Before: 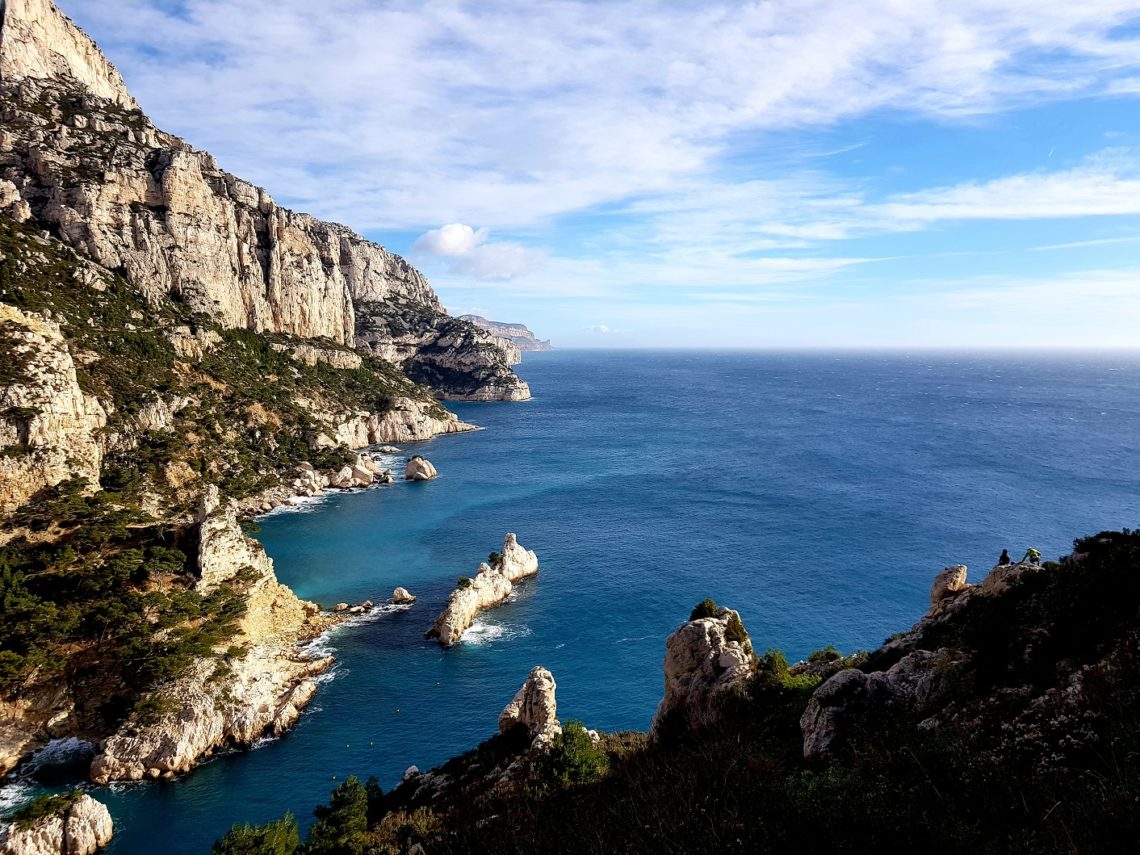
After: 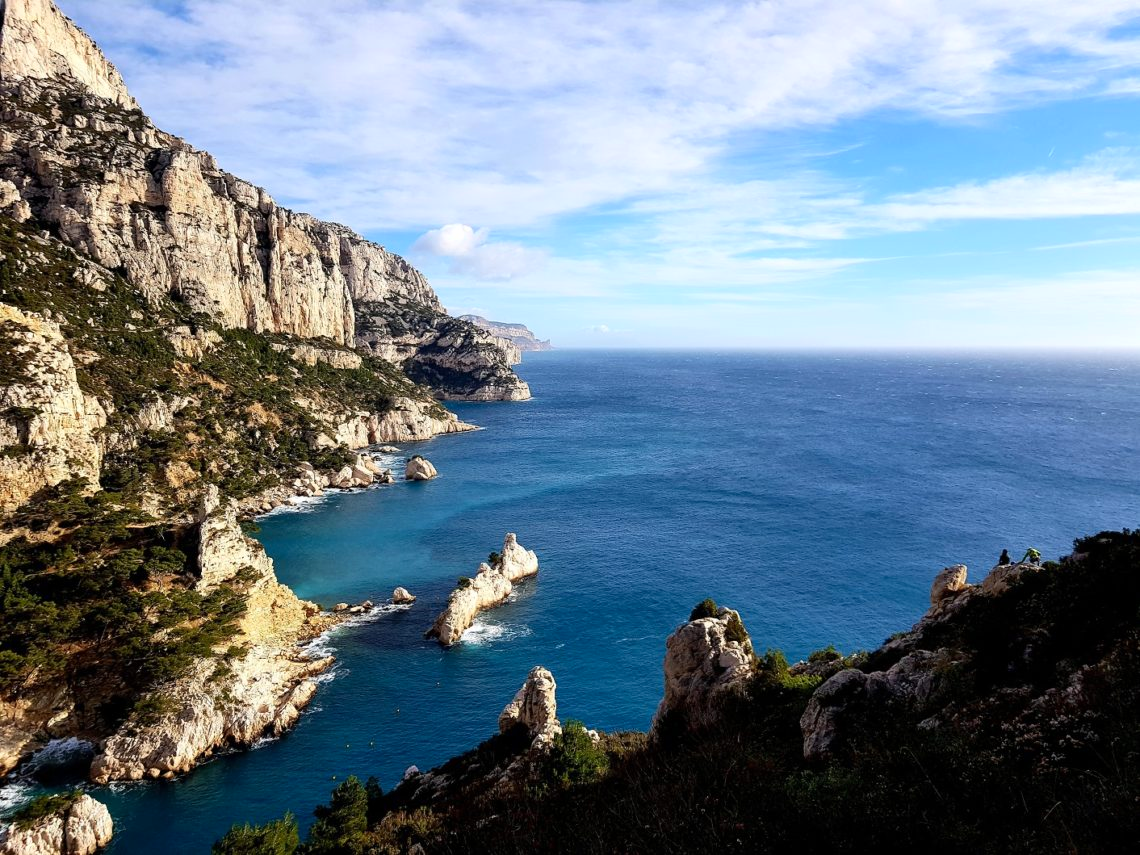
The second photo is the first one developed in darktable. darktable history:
color balance rgb: linear chroma grading › global chroma 1.5%, linear chroma grading › mid-tones -1%, perceptual saturation grading › global saturation -3%, perceptual saturation grading › shadows -2%
base curve: curves: ch0 [(0, 0) (0.989, 0.992)], preserve colors none
contrast brightness saturation: contrast 0.1, brightness 0.03, saturation 0.09
